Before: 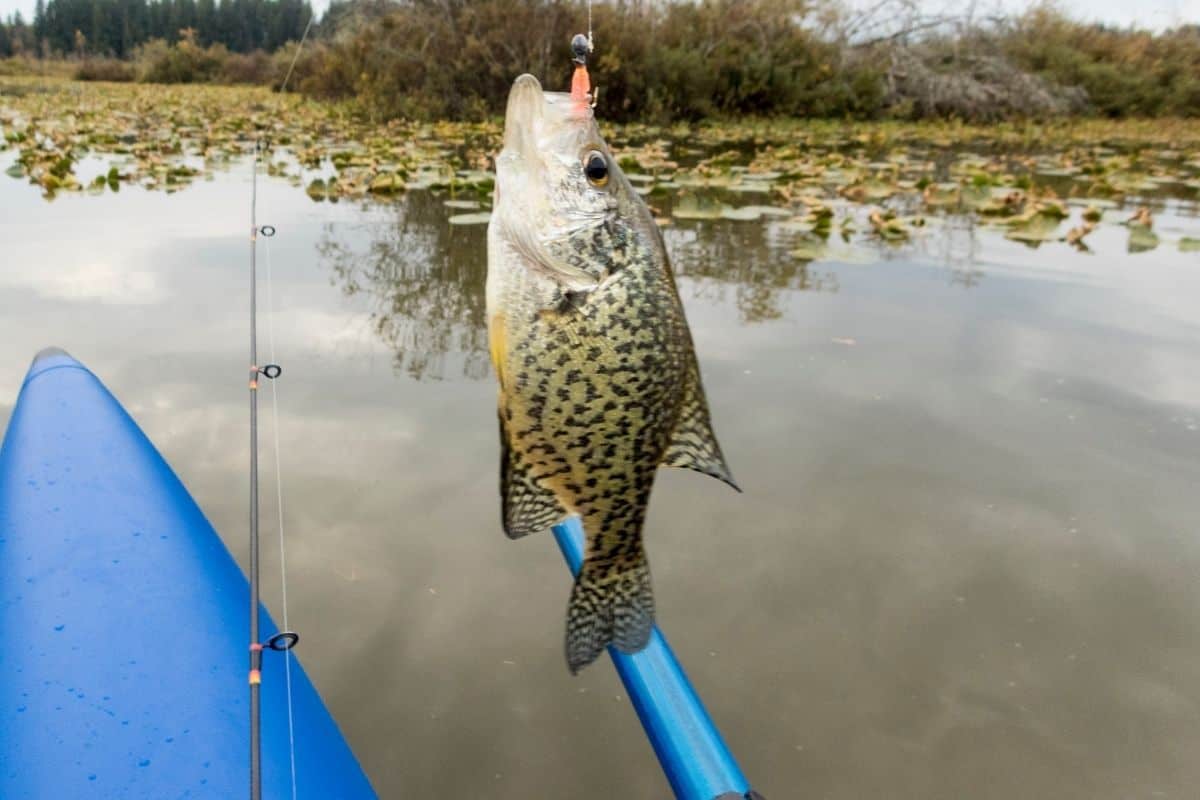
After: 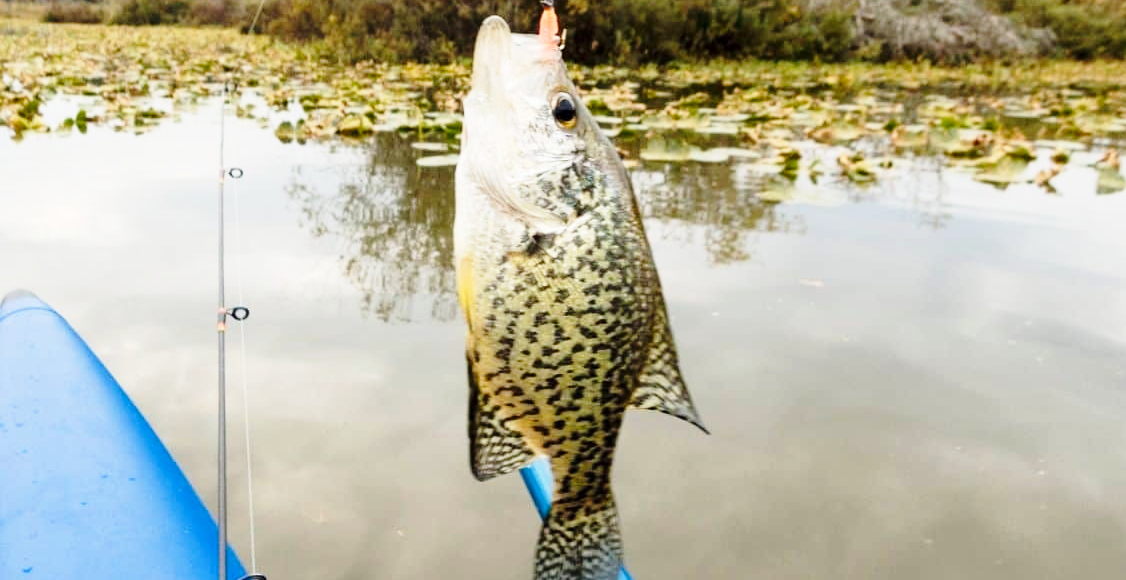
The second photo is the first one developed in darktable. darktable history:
base curve: curves: ch0 [(0, 0) (0.028, 0.03) (0.121, 0.232) (0.46, 0.748) (0.859, 0.968) (1, 1)], preserve colors none
crop: left 2.737%, top 7.287%, right 3.421%, bottom 20.179%
